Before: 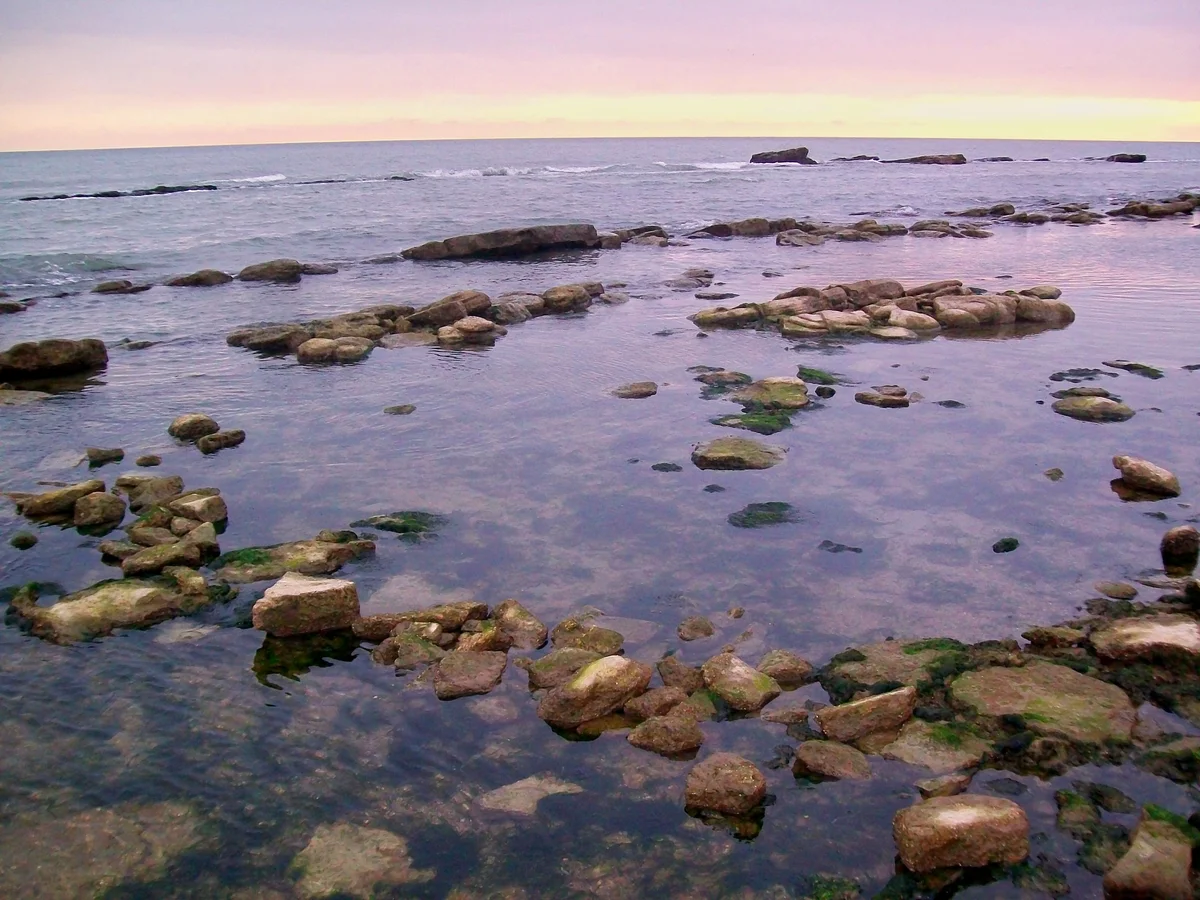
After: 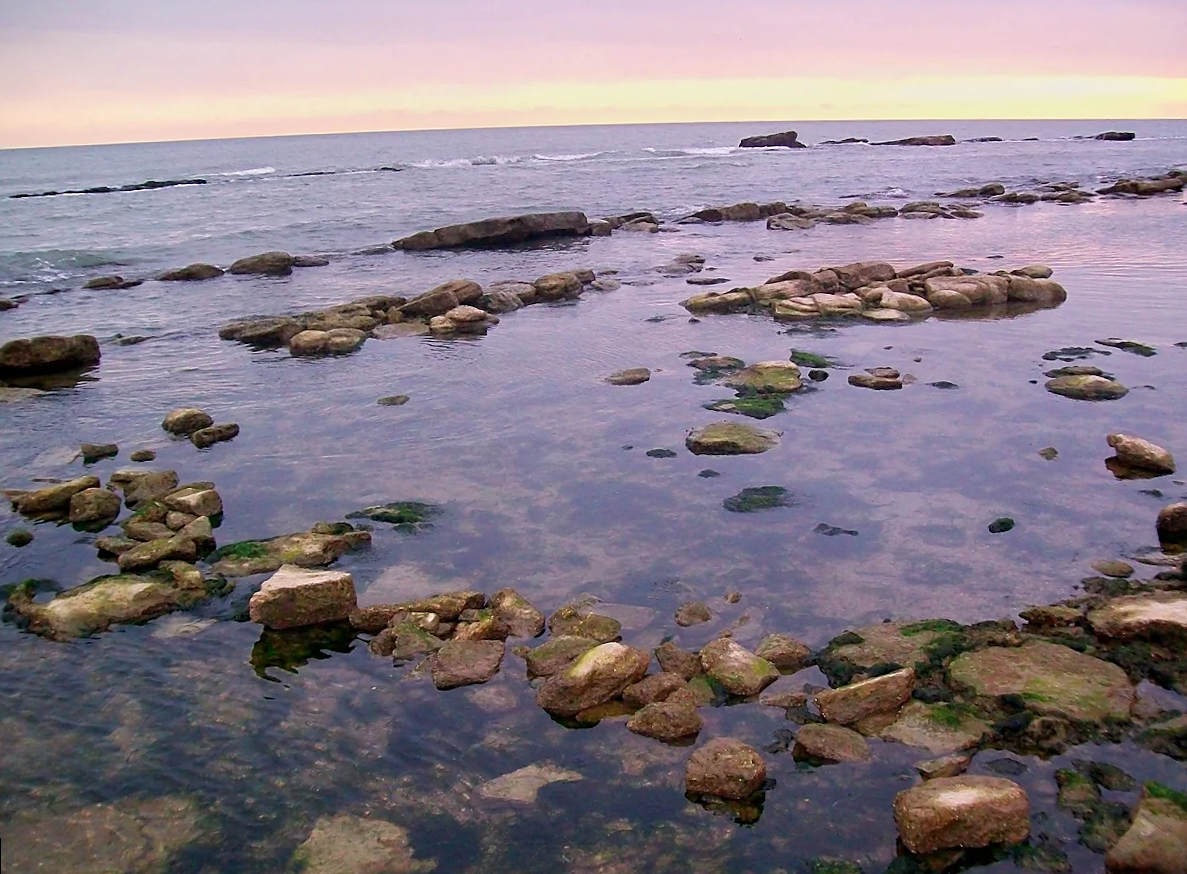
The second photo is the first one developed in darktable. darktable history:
rotate and perspective: rotation -1°, crop left 0.011, crop right 0.989, crop top 0.025, crop bottom 0.975
sharpen: radius 1.864, amount 0.398, threshold 1.271
